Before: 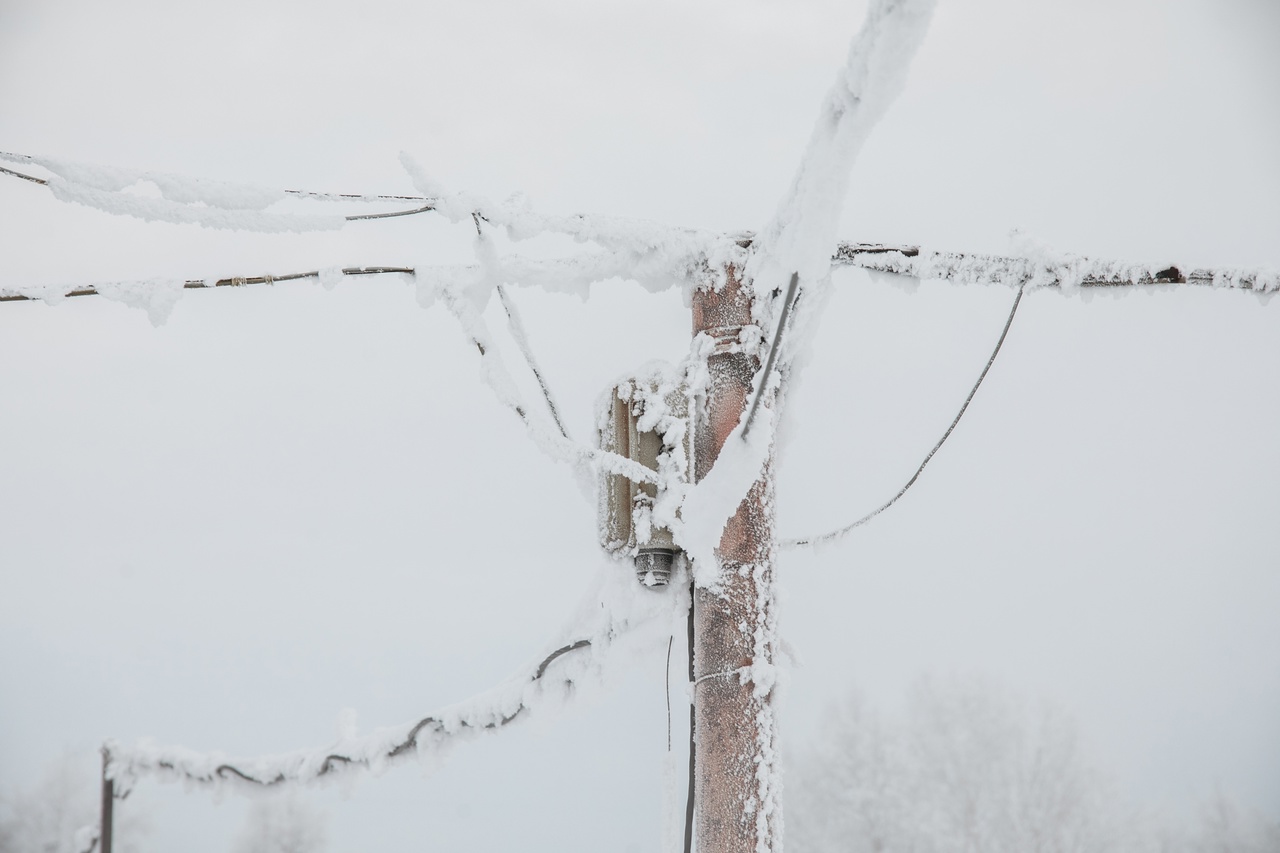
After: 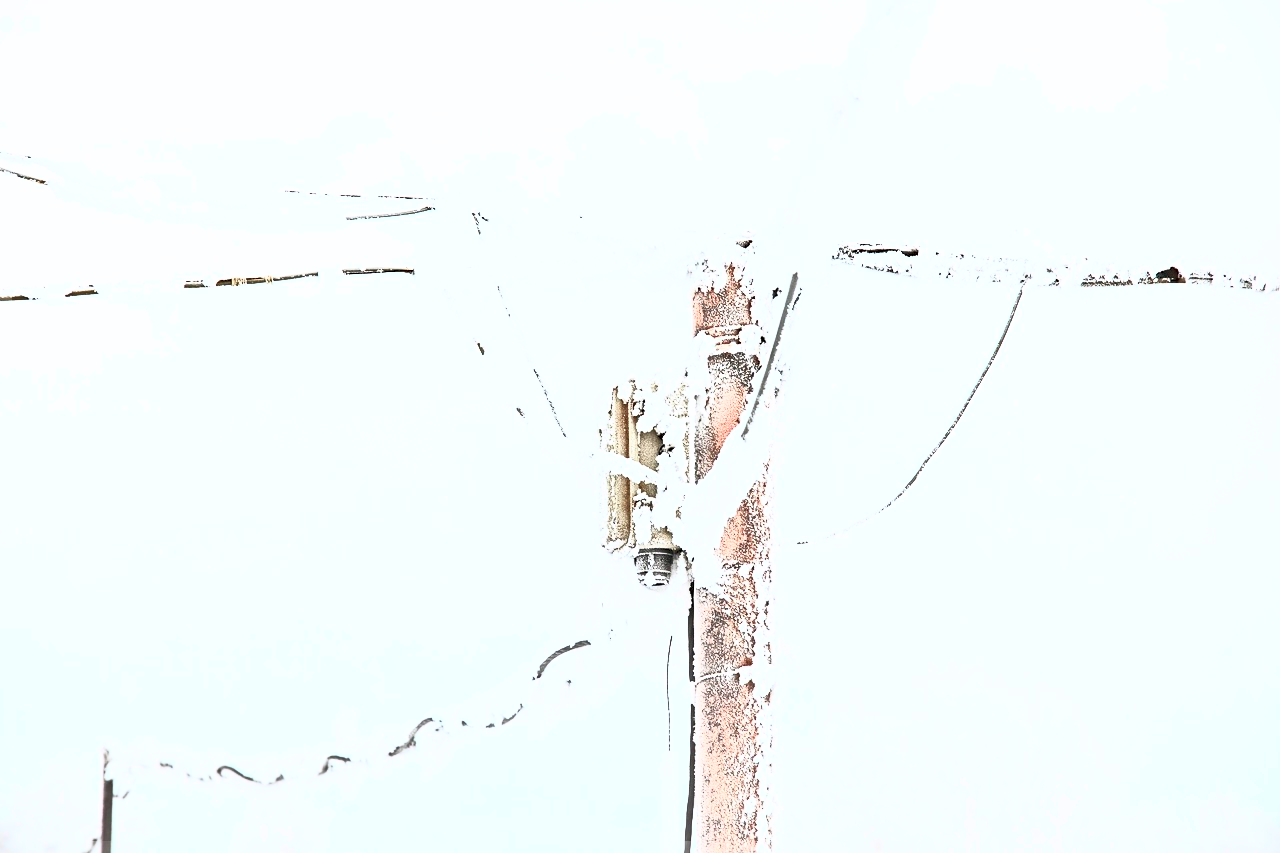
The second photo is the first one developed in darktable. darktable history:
sharpen: radius 4.898
contrast brightness saturation: contrast 0.997, brightness 0.991, saturation 0.996
